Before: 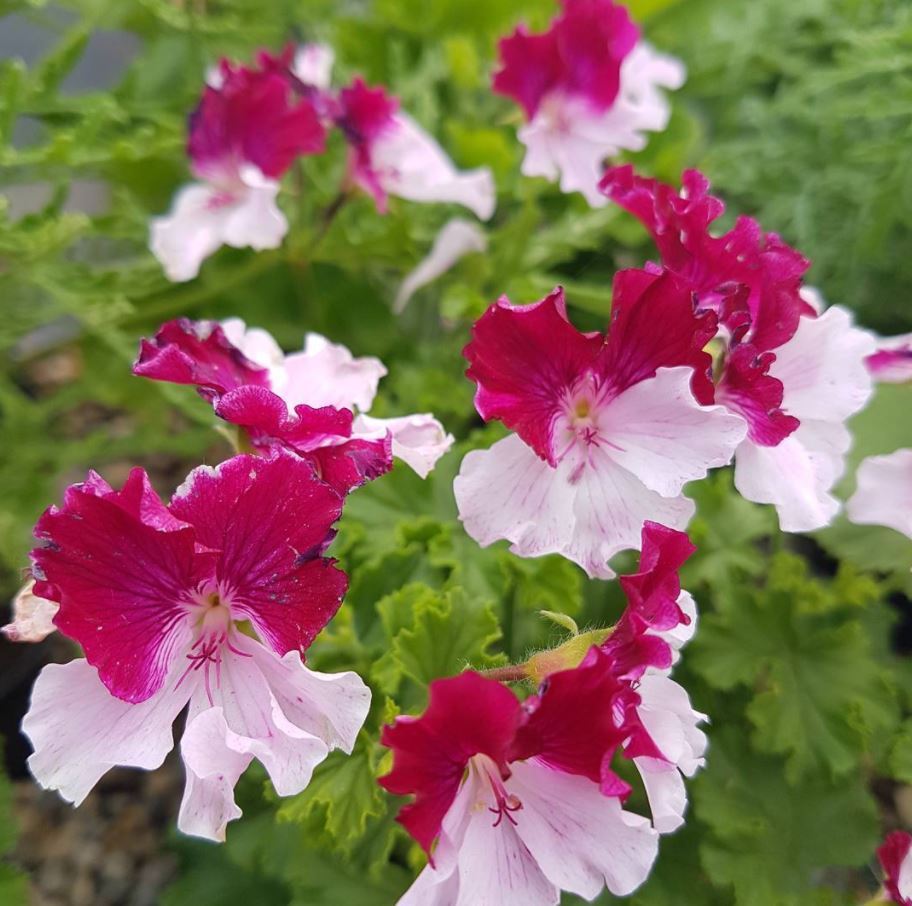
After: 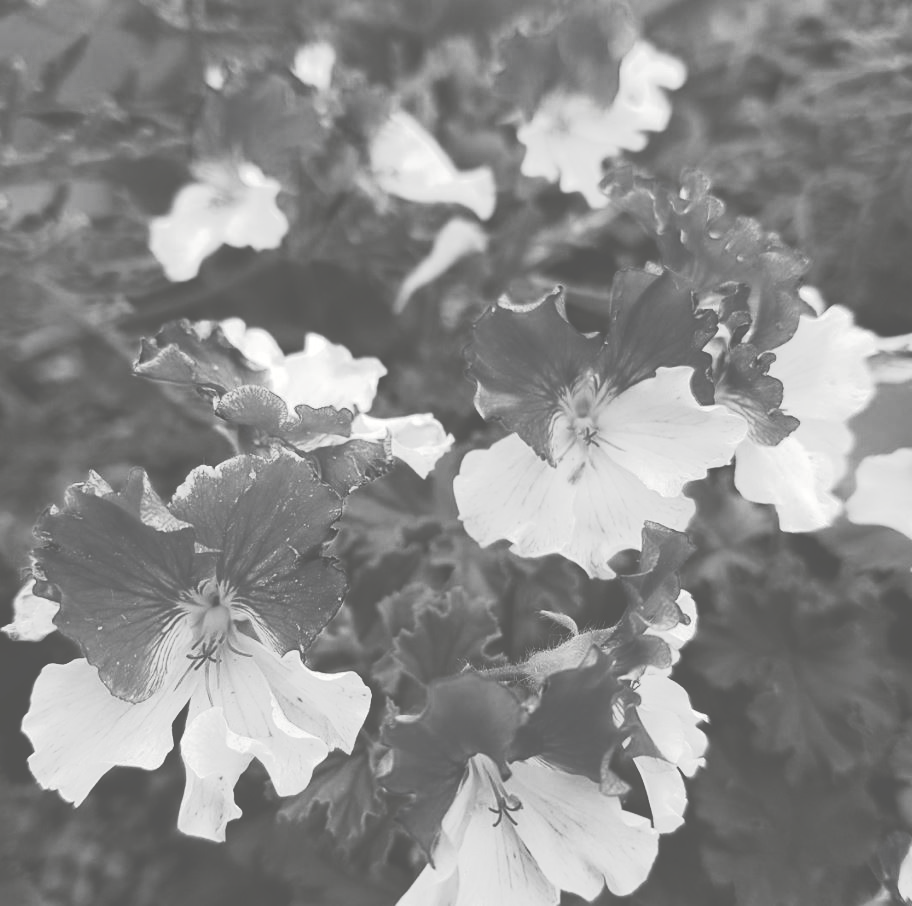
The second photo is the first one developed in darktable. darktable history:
tone curve: curves: ch0 [(0, 0) (0.003, 0.345) (0.011, 0.345) (0.025, 0.345) (0.044, 0.349) (0.069, 0.353) (0.1, 0.356) (0.136, 0.359) (0.177, 0.366) (0.224, 0.378) (0.277, 0.398) (0.335, 0.429) (0.399, 0.476) (0.468, 0.545) (0.543, 0.624) (0.623, 0.721) (0.709, 0.811) (0.801, 0.876) (0.898, 0.913) (1, 1)], preserve colors none
color look up table: target L [98.62, 90.24, 84.56, 88.82, 57.48, 73.68, 60.56, 55.28, 55.54, 39.07, 49.64, 37.41, 13.23, 15.16, 201.68, 76.98, 74.42, 66.24, 66.62, 58.64, 62.08, 48.44, 48.04, 35.3, 29.73, 19.87, 9.263, 100, 88.82, 87.41, 72.94, 79.88, 70.35, 84.56, 64.23, 52.8, 60.56, 42.37, 30.16, 40.32, 19.87, 5.464, 94.45, 88.12, 79.88, 65.11, 56.58, 44.82, 34.03], target a [-0.288, -0.1, -0.002, -0.002, 0, -0.002, 0, 0.001, 0.001, 0, 0, -0.001, -0.376, -0.133, 0, 0, -0.001, 0.001, 0 ×6, -0.001, -0.002, -0.383, -0.097, -0.002, -0.101, -0.001, 0, 0, -0.002, 0.001, 0, 0, -0.001, 0, 0, -0.002, -0.301, -0.1, -0.002, 0, 0, 0.001, -0.001, -0.002], target b [3.608, 1.239, 0.023, 0.023, 0.002, 0.023, 0.002, -0.004, -0.004, -0.002, 0.002, 0.002, 5.122, 1.678, -0.001, 0.002, 0.003, -0.004, 0.003, -0.004, 0.002 ×4, 0.015, 0.017, 5.094, 1.21, 0.023, 1.248, 0.003, 0.002, 0.002, 0.023, -0.004, 0.002, 0.002, 0.002, 0.003, 0.002, 0.017, 3.707, 1.227, 0.023, 0.002, 0.002, -0.004, 0.016, 0.015], num patches 49
